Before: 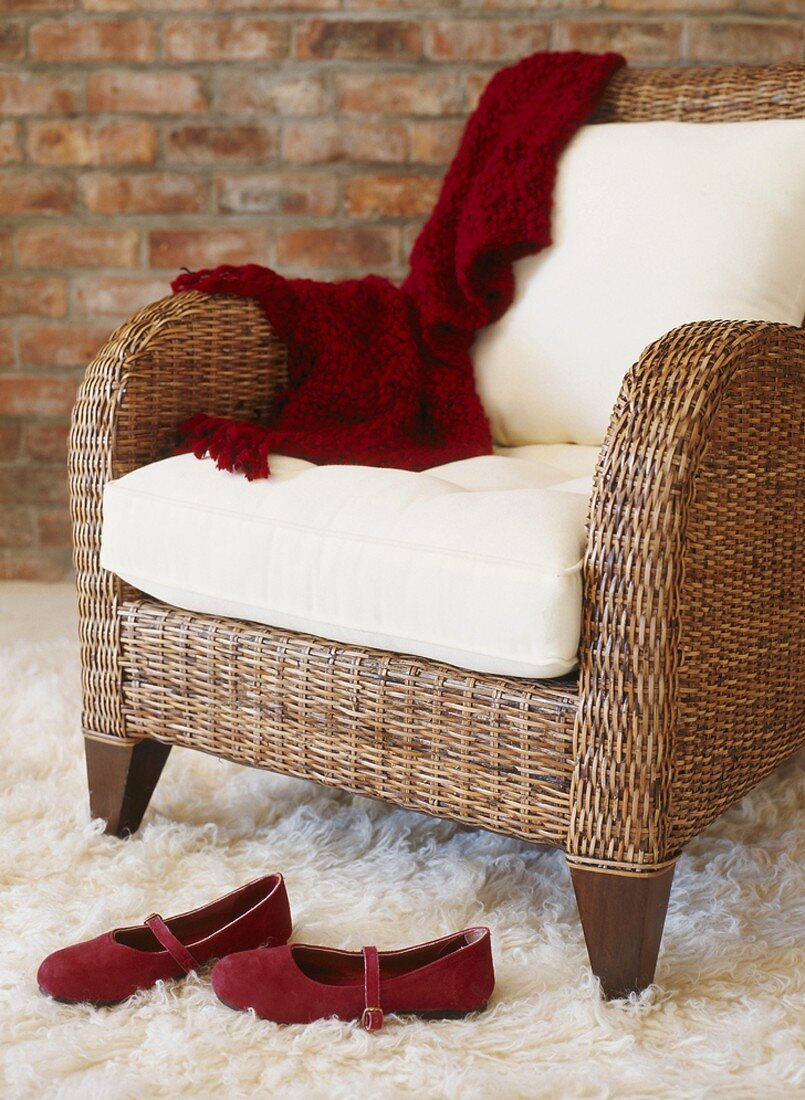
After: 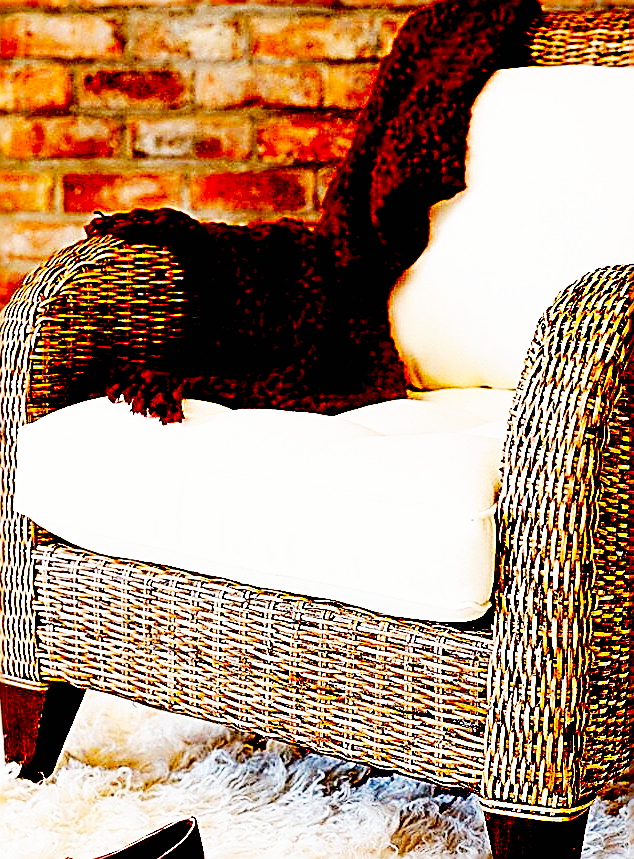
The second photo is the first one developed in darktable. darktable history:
base curve: curves: ch0 [(0, 0) (0.007, 0.004) (0.027, 0.03) (0.046, 0.07) (0.207, 0.54) (0.442, 0.872) (0.673, 0.972) (1, 1)], preserve colors none
exposure: black level correction 0.1, exposure -0.092 EV, compensate highlight preservation false
crop and rotate: left 10.77%, top 5.1%, right 10.41%, bottom 16.76%
sharpen: amount 1.861
